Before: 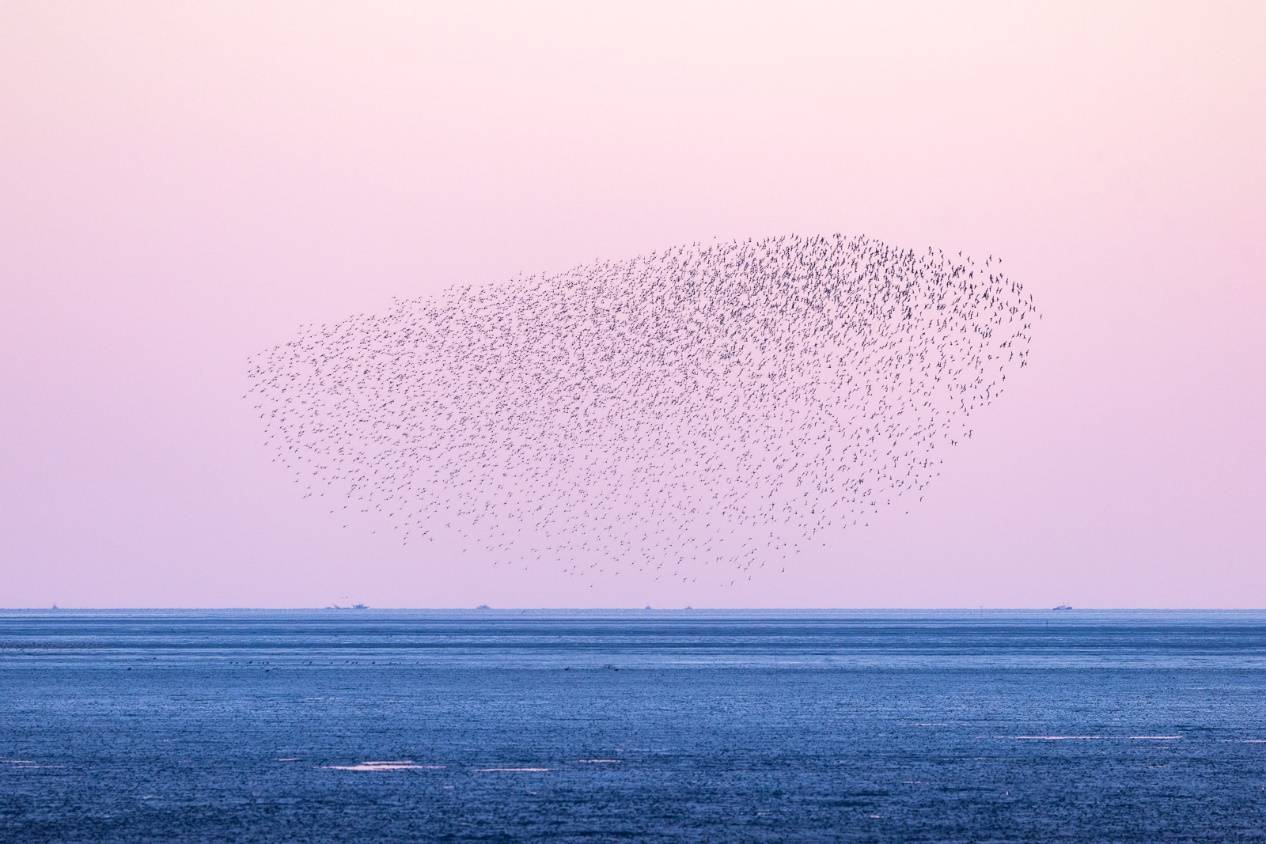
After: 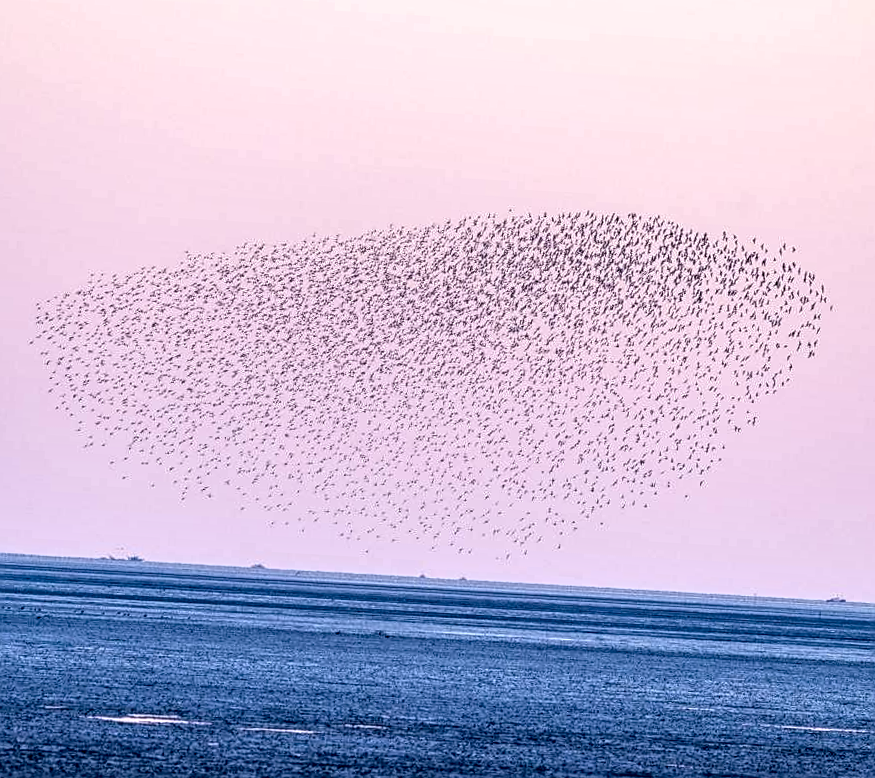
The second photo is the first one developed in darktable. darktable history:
local contrast: highlights 19%, detail 186%
crop and rotate: angle -3.27°, left 14.277%, top 0.028%, right 10.766%, bottom 0.028%
sharpen: on, module defaults
